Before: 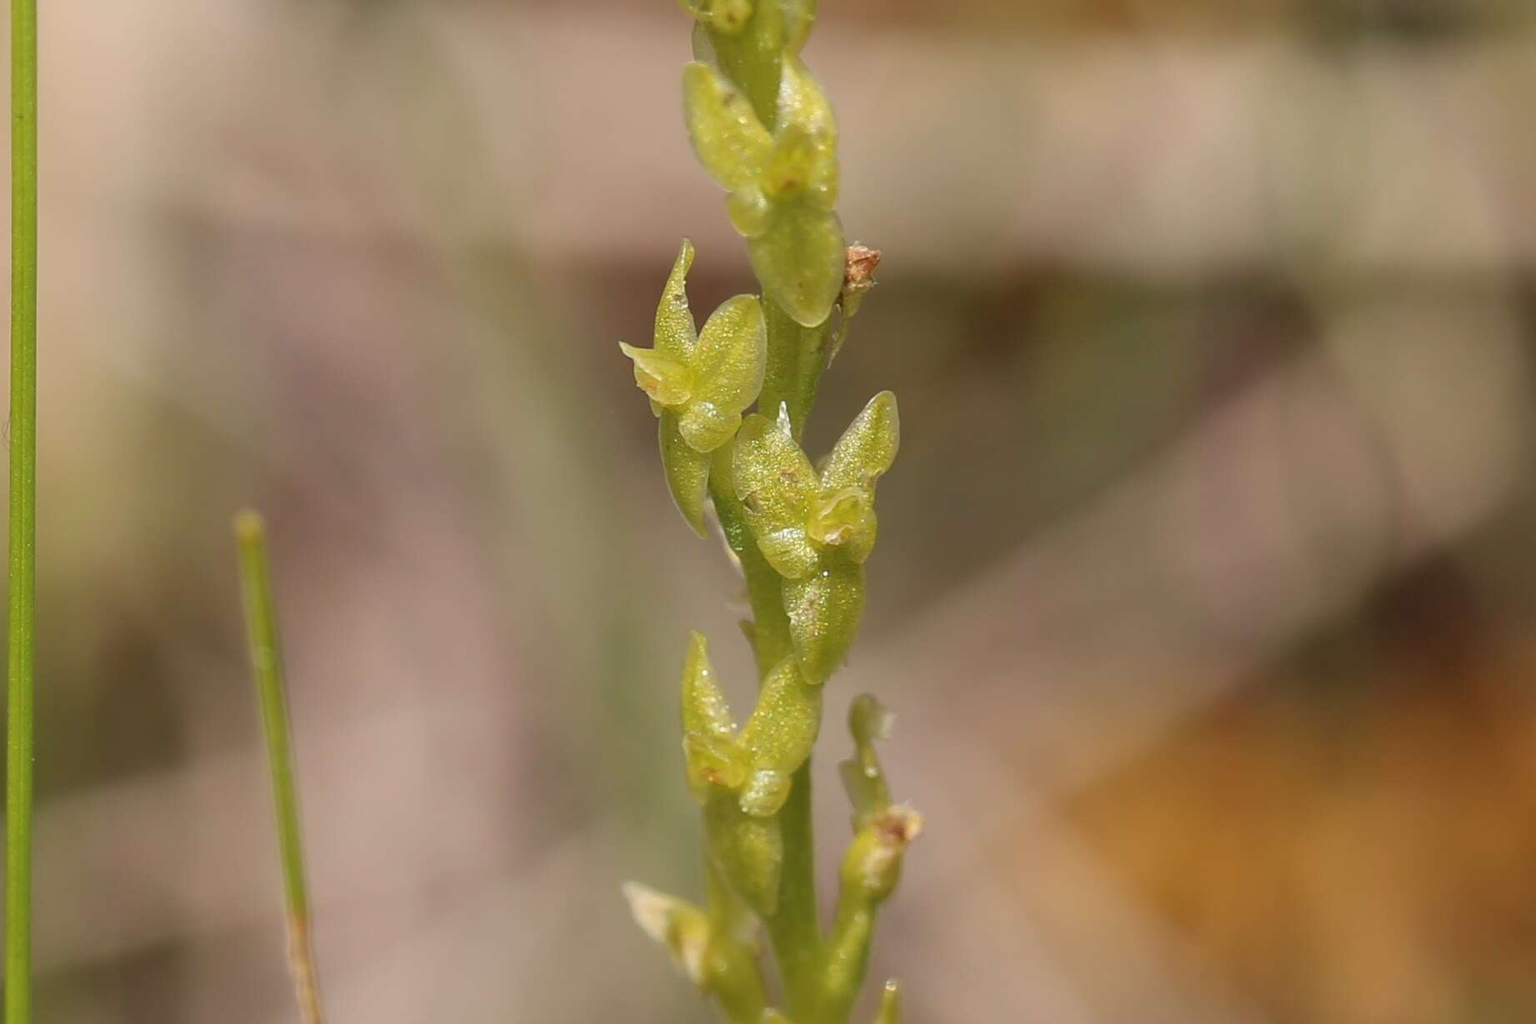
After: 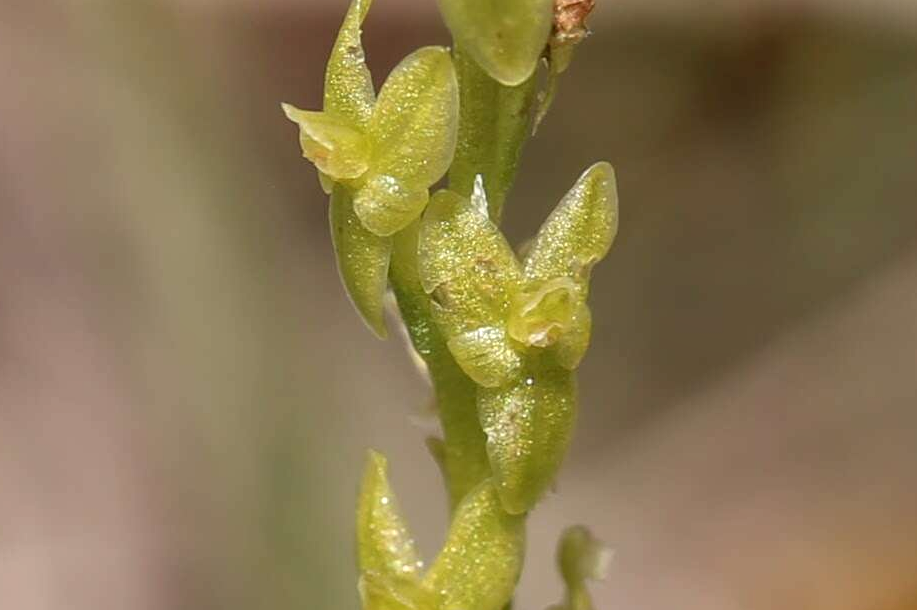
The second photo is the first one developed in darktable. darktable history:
local contrast: on, module defaults
crop: left 25.031%, top 25.022%, right 25.195%, bottom 25.294%
